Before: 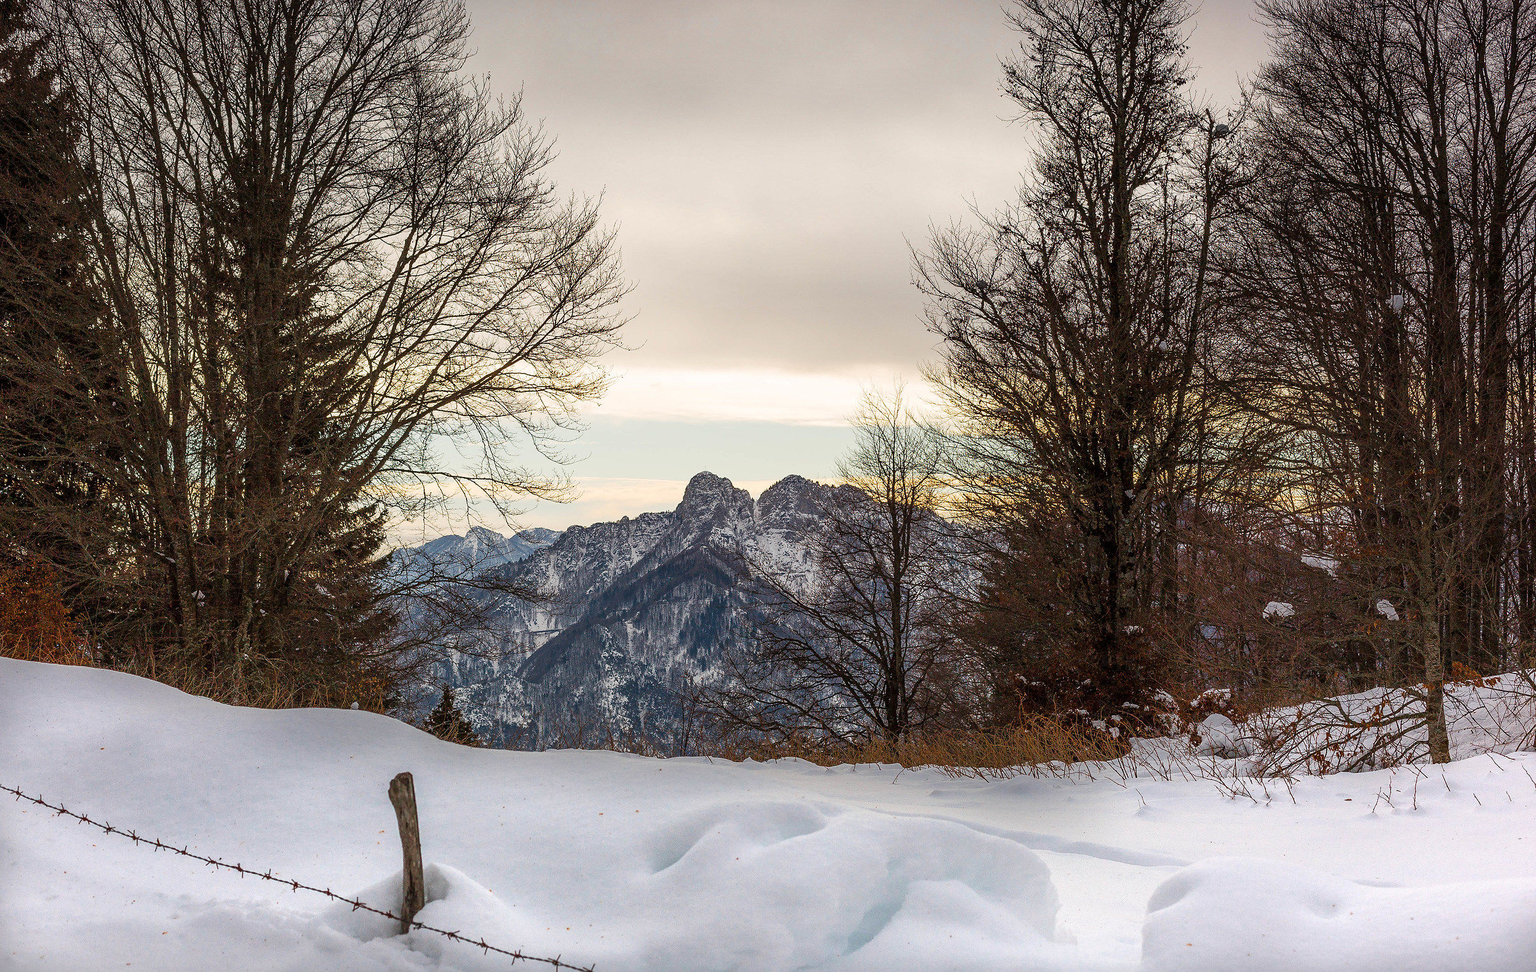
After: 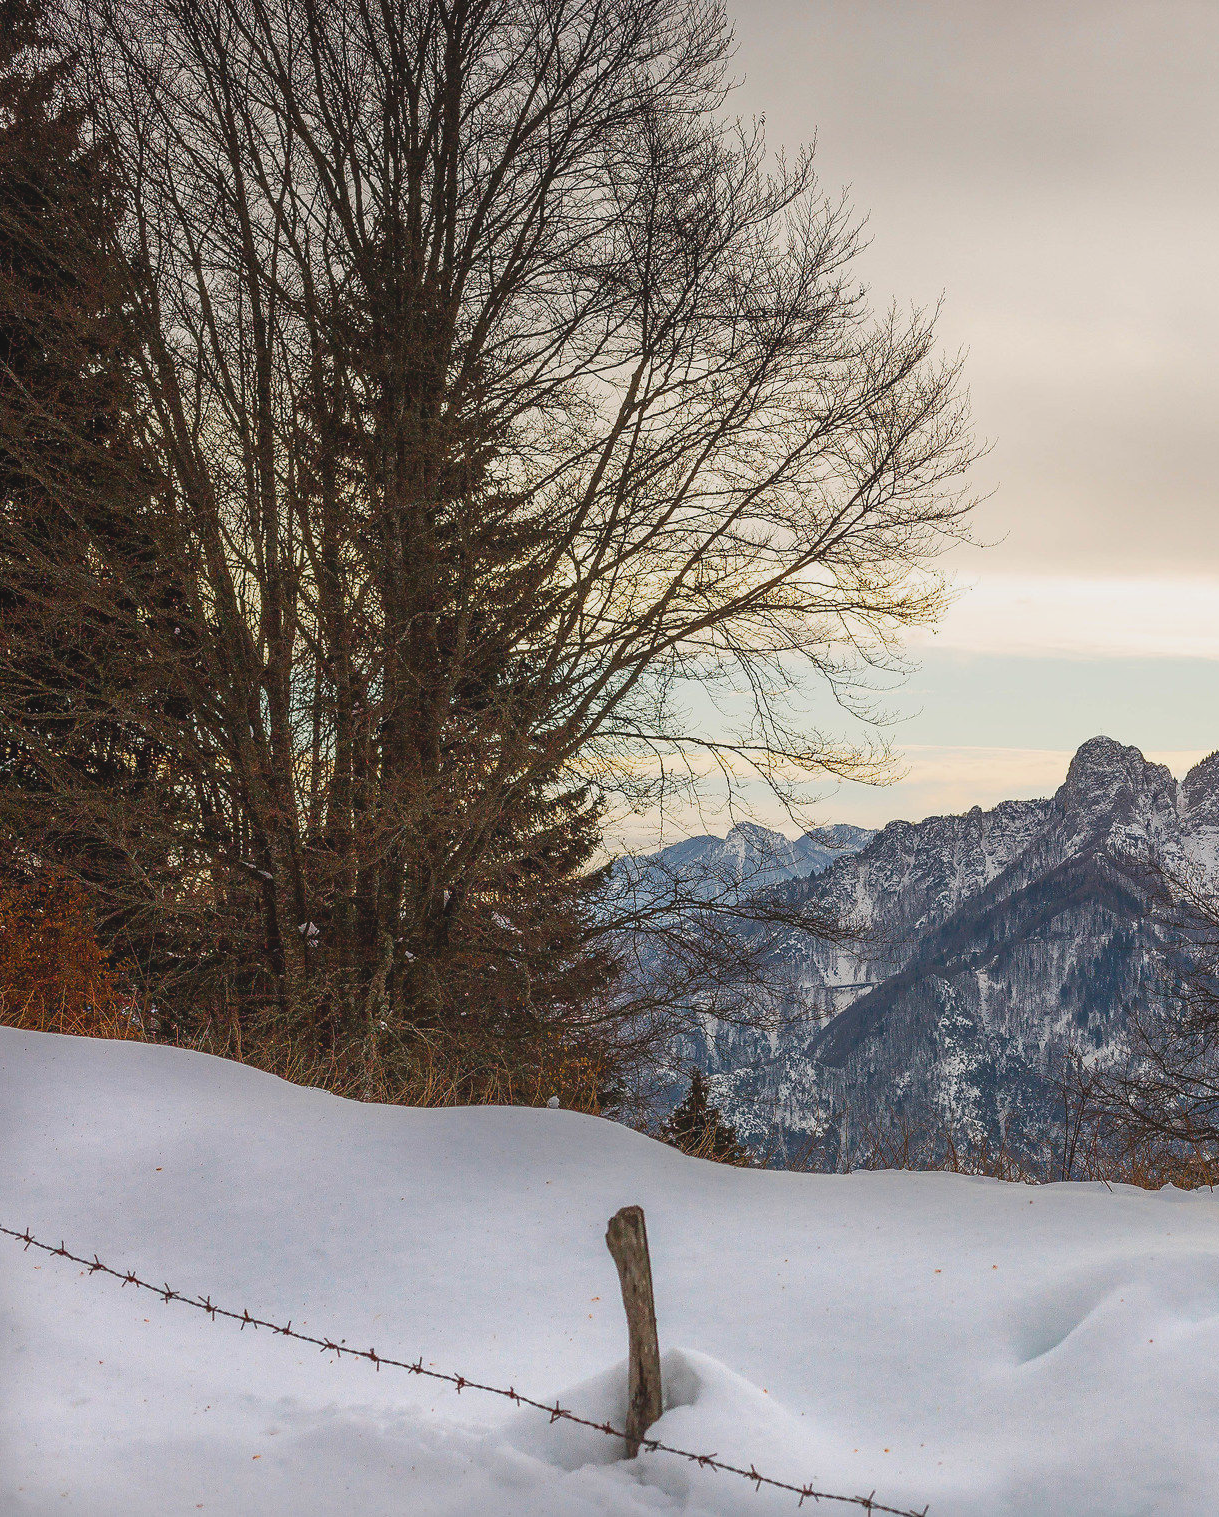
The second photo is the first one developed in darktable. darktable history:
crop and rotate: left 0.053%, top 0%, right 49.134%
local contrast: highlights 70%, shadows 65%, detail 81%, midtone range 0.329
